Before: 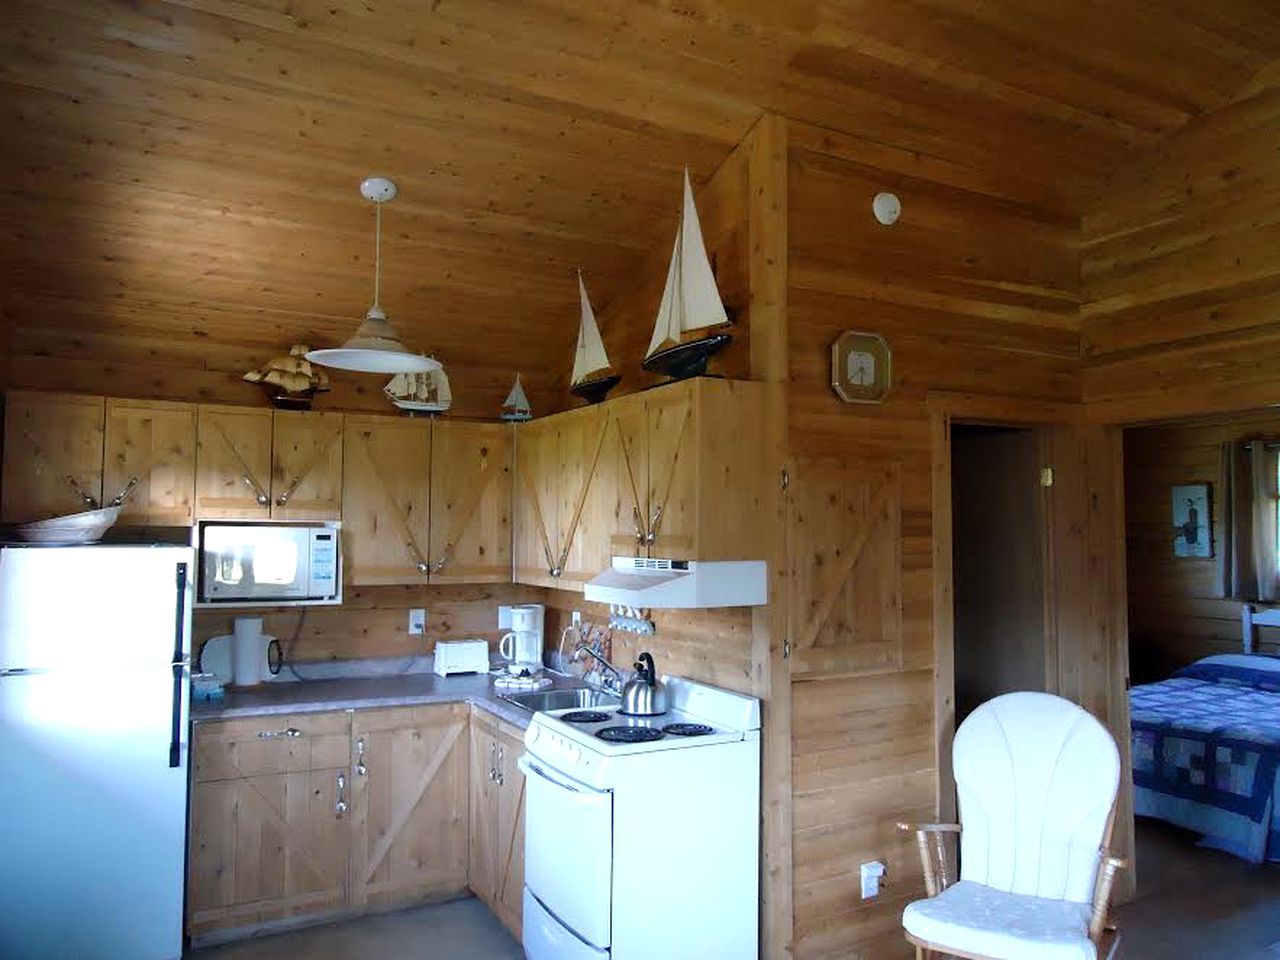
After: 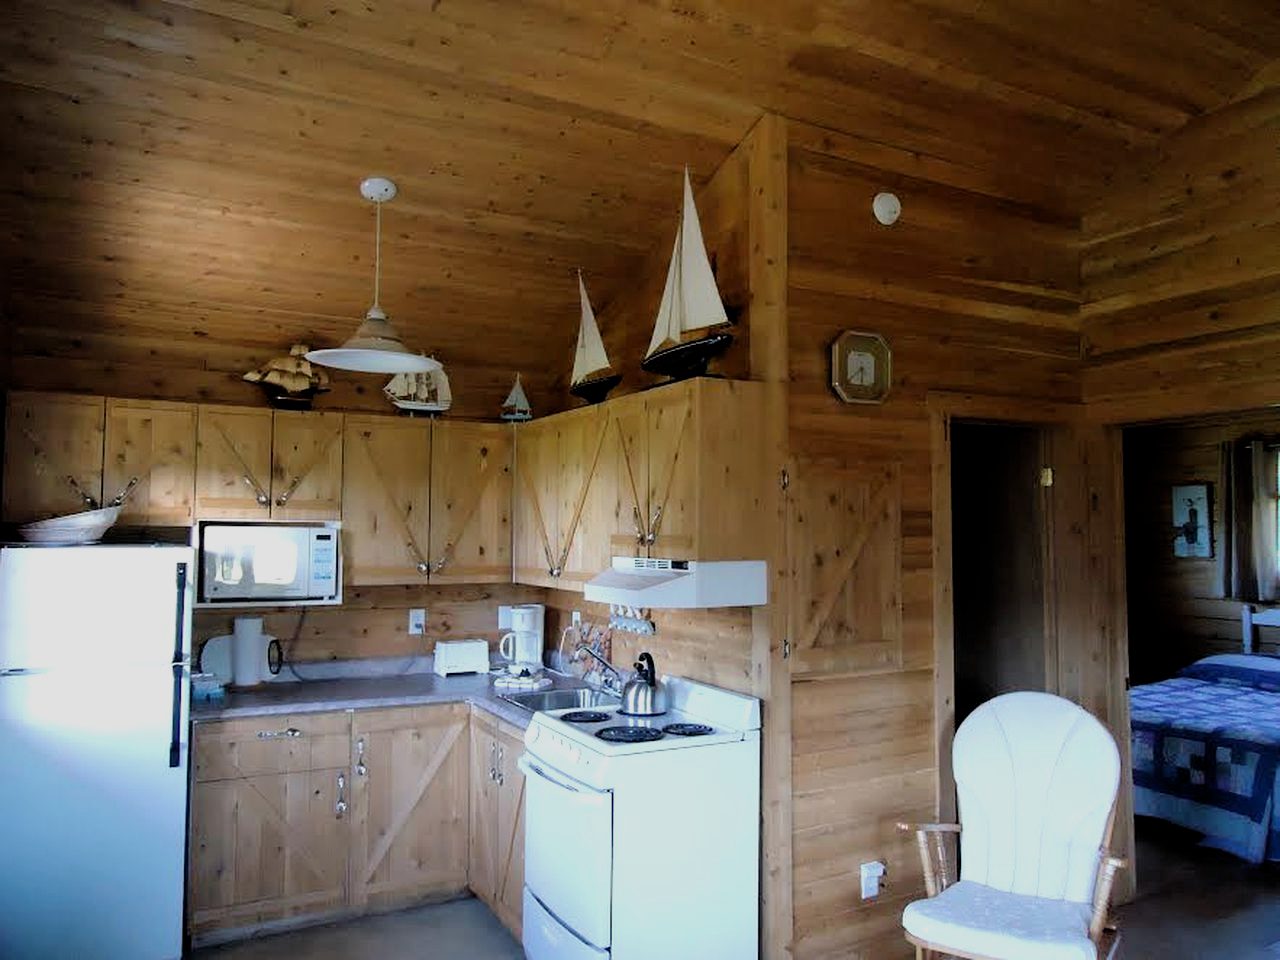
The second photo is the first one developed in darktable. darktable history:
filmic rgb: black relative exposure -7.73 EV, white relative exposure 4.38 EV, target black luminance 0%, hardness 3.75, latitude 50.77%, contrast 1.075, highlights saturation mix 9.58%, shadows ↔ highlights balance -0.257%
